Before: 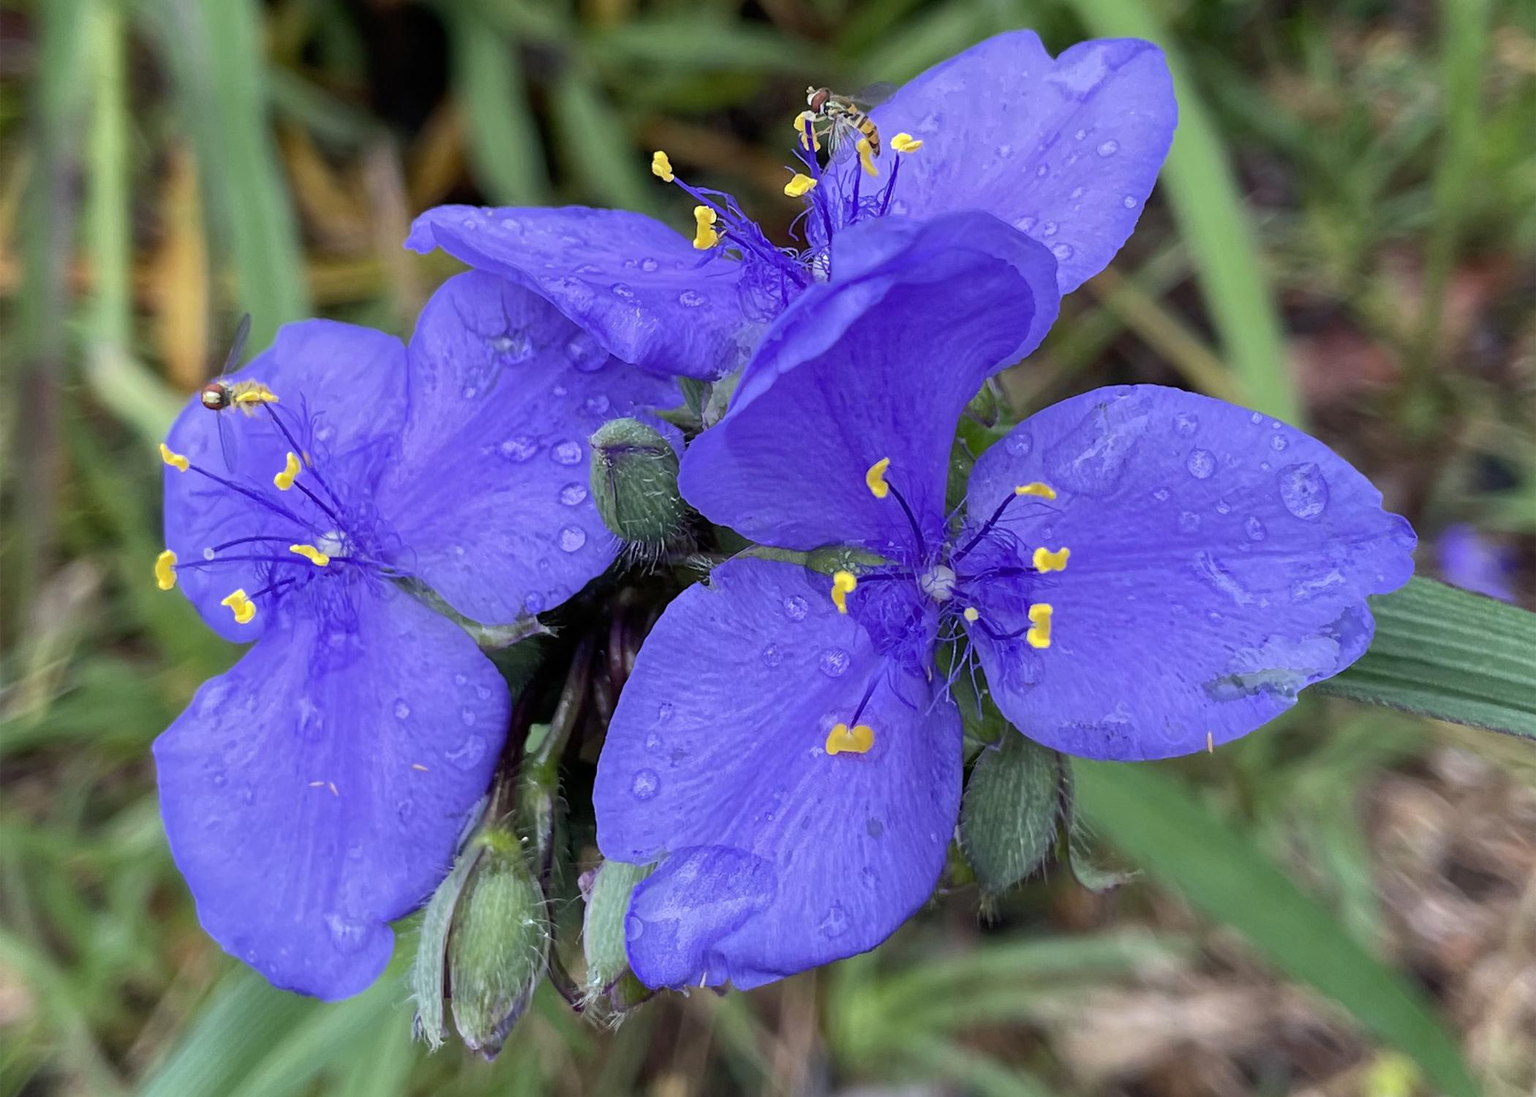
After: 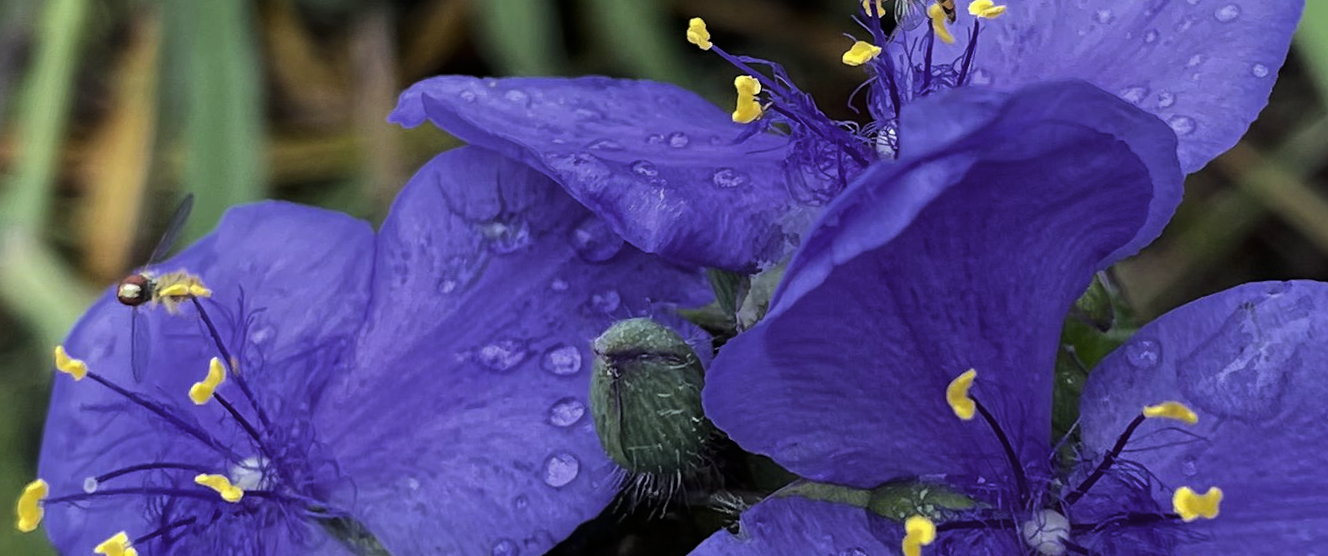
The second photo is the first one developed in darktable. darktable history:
rotate and perspective: rotation 0.72°, lens shift (vertical) -0.352, lens shift (horizontal) -0.051, crop left 0.152, crop right 0.859, crop top 0.019, crop bottom 0.964
tone curve: curves: ch0 [(0, 0) (0.153, 0.056) (1, 1)], color space Lab, linked channels, preserve colors none
exposure: exposure -0.01 EV, compensate highlight preservation false
crop: left 0.579%, top 7.627%, right 23.167%, bottom 54.275%
